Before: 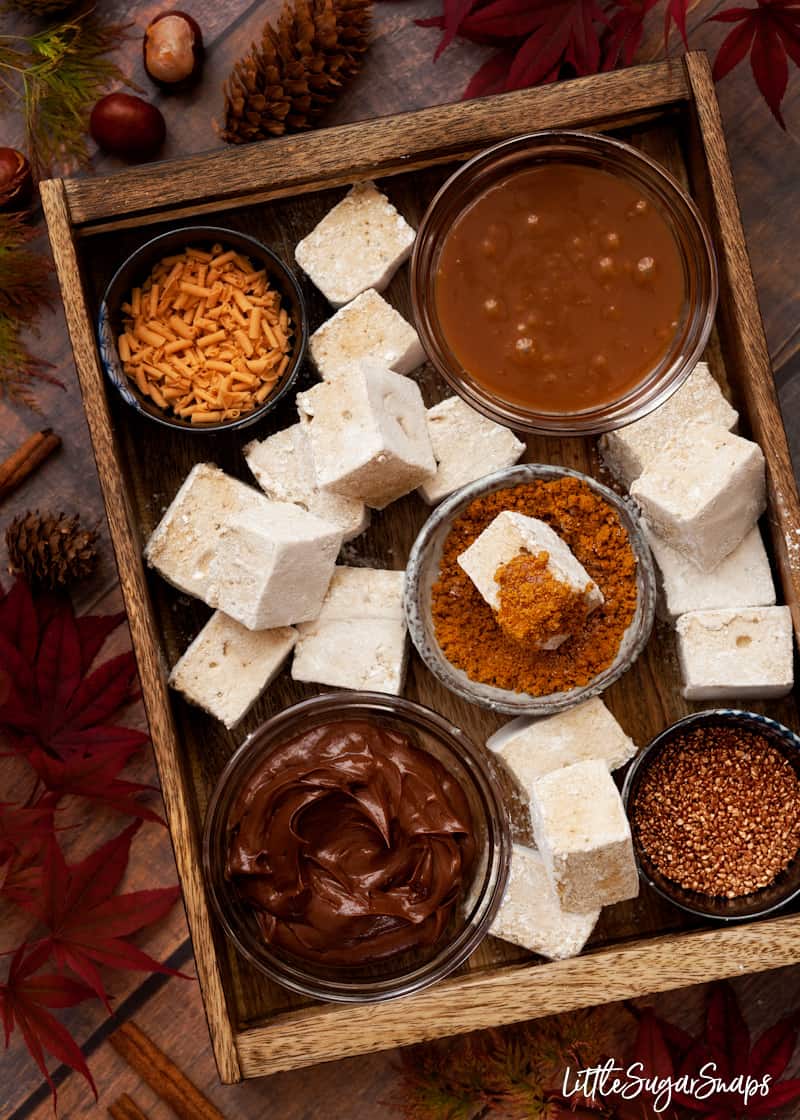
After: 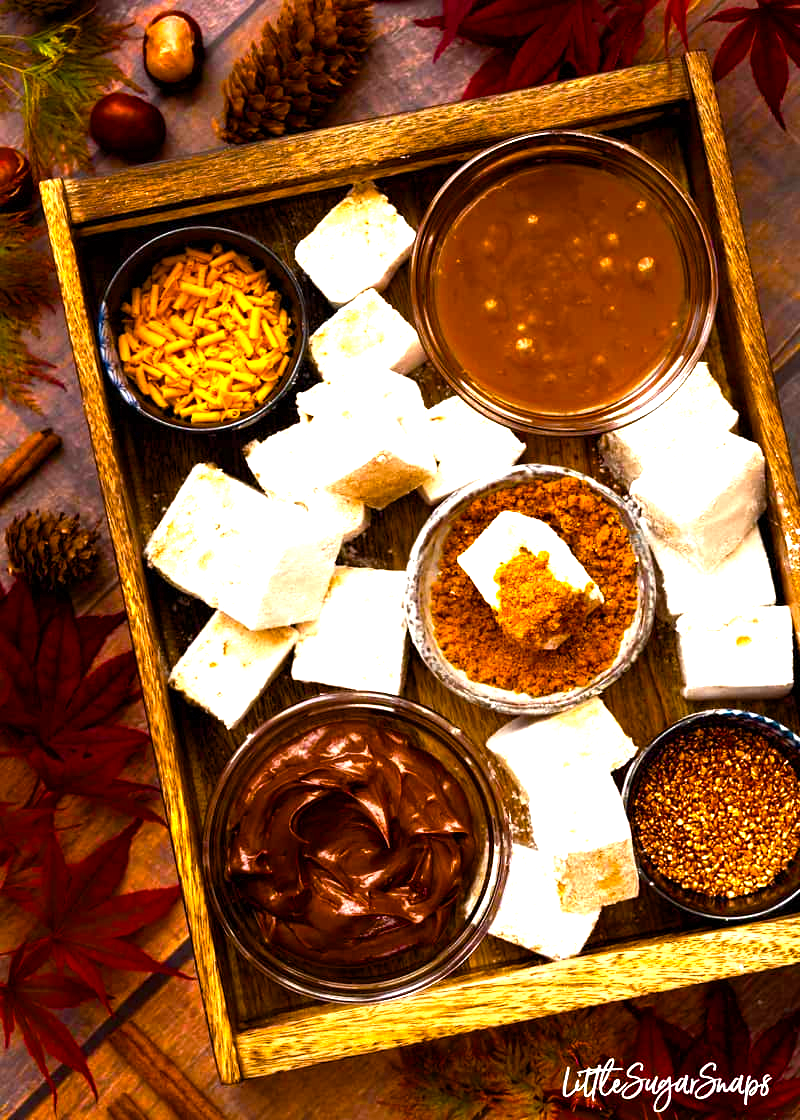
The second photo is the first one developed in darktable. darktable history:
exposure: exposure 0.935 EV, compensate highlight preservation false
tone equalizer: on, module defaults
color balance rgb: linear chroma grading › global chroma 9%, perceptual saturation grading › global saturation 36%, perceptual saturation grading › shadows 35%, perceptual brilliance grading › global brilliance 21.21%, perceptual brilliance grading › shadows -35%, global vibrance 21.21%
